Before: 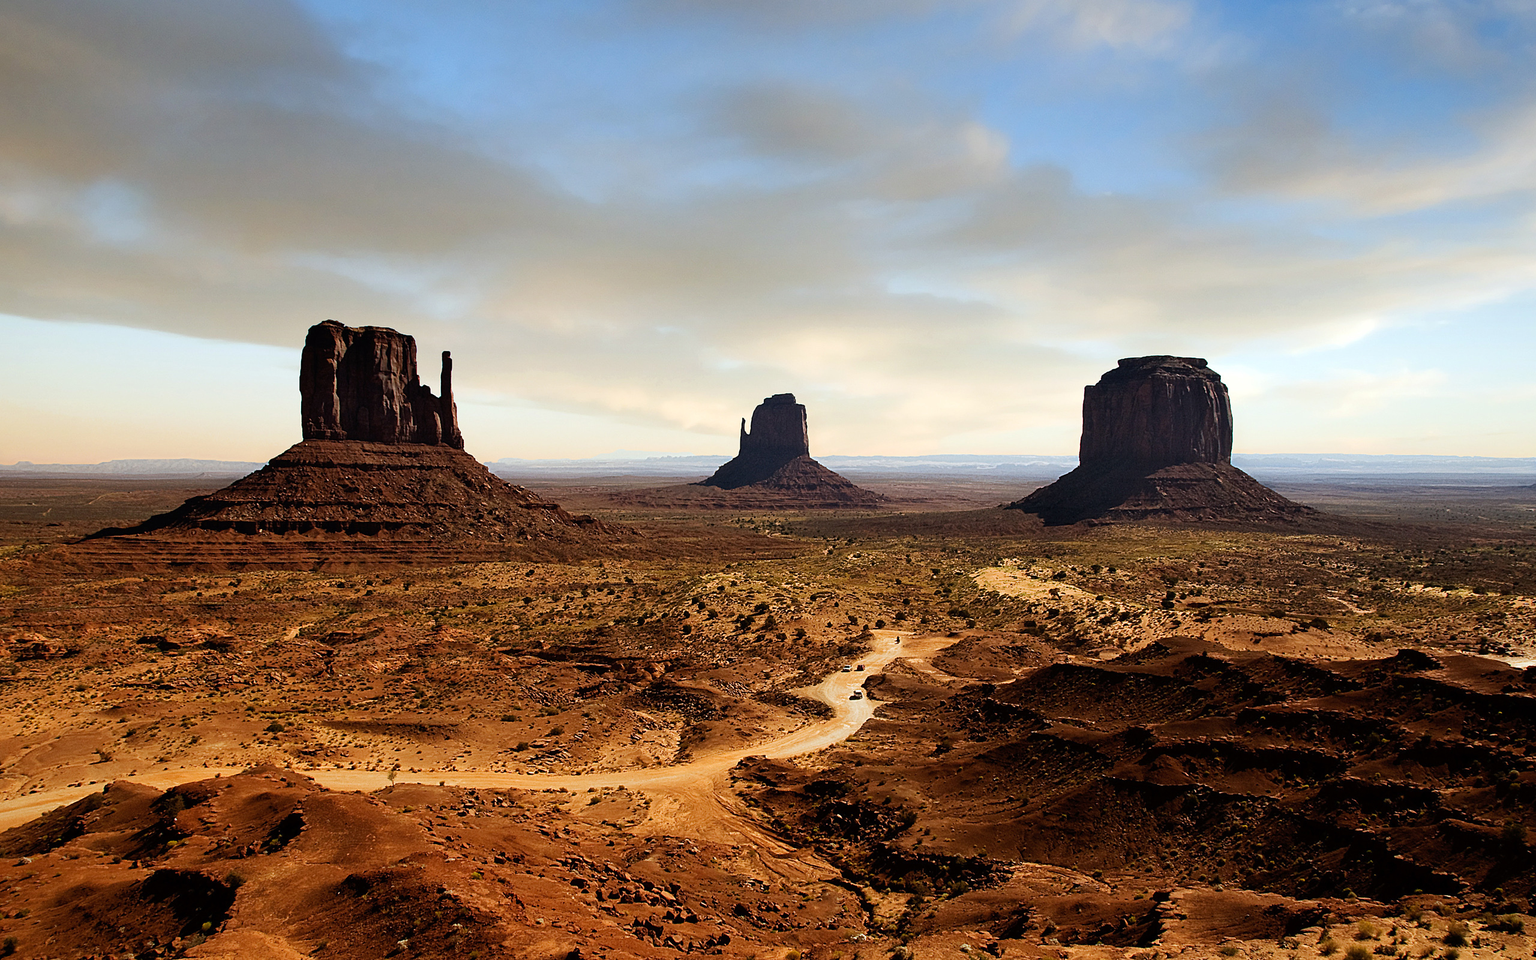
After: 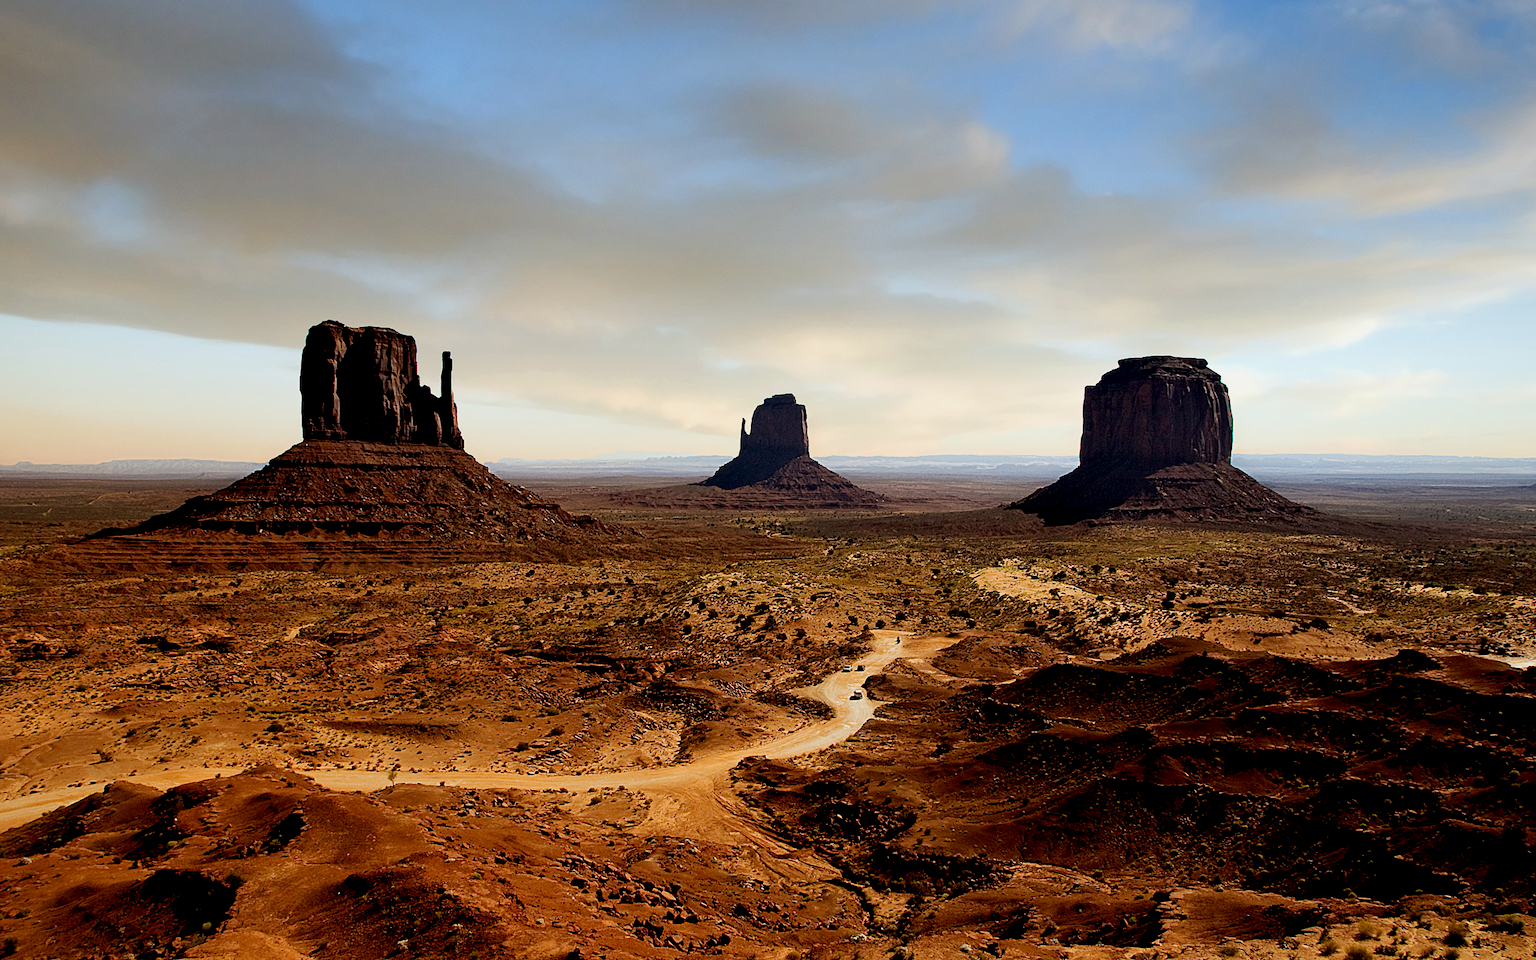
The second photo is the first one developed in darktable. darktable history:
exposure: black level correction 0.009, exposure -0.16 EV, compensate exposure bias true, compensate highlight preservation false
